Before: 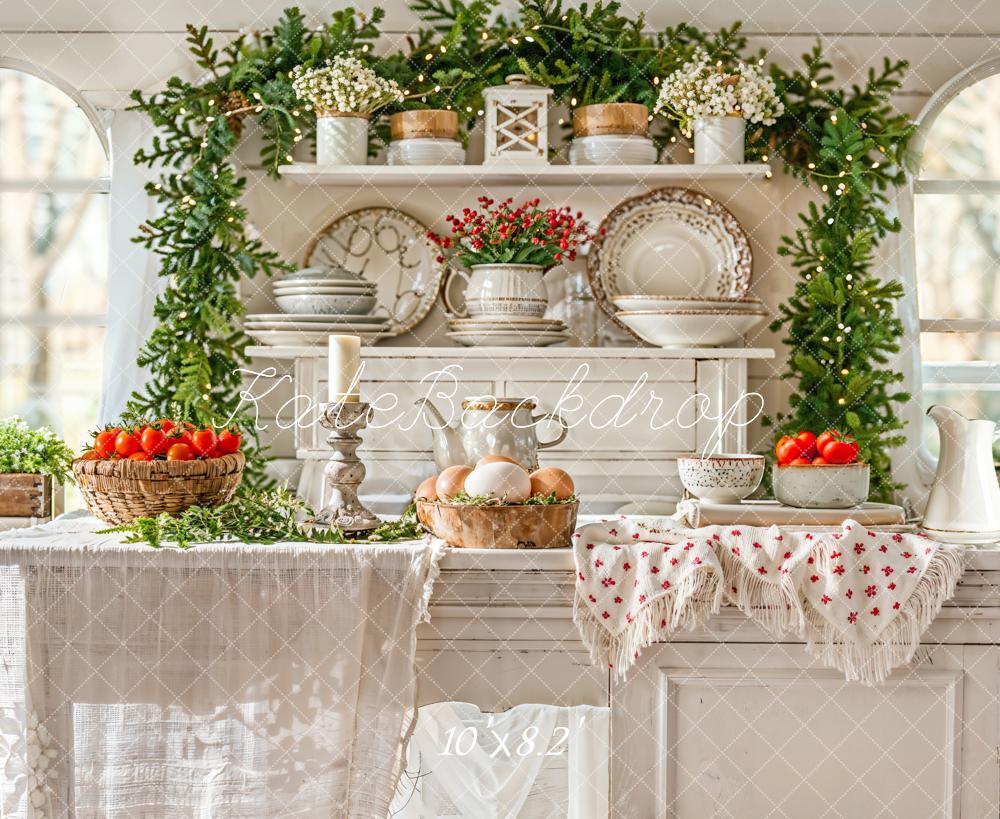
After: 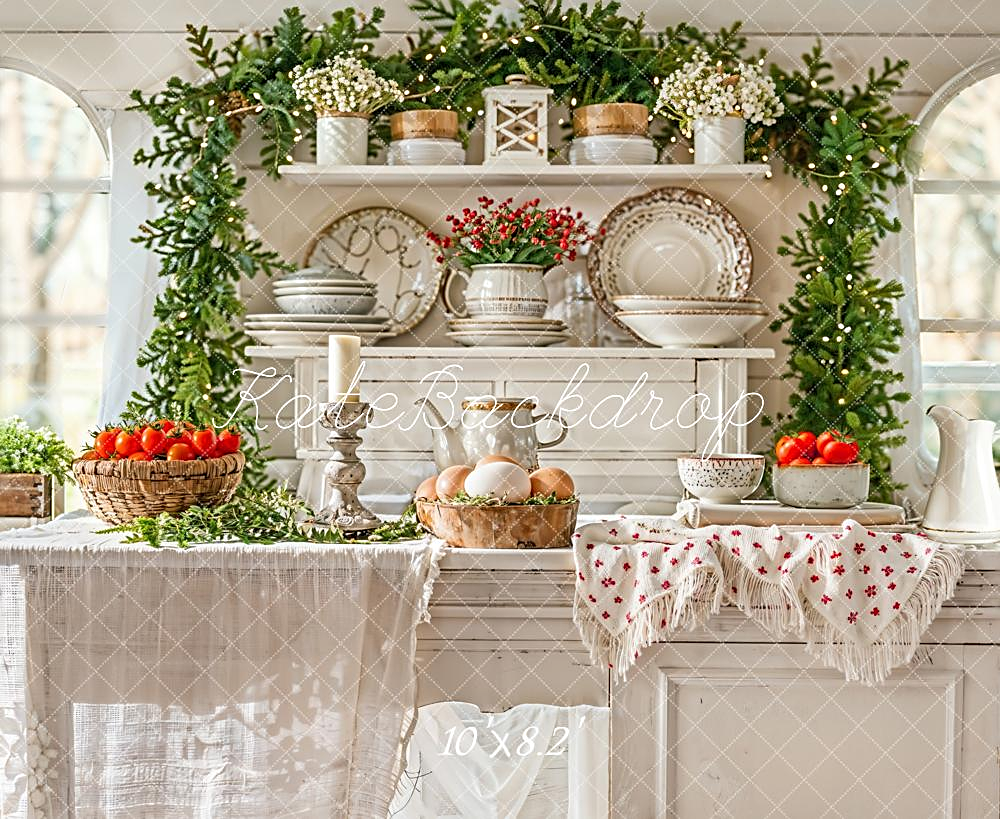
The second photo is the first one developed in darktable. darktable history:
tone equalizer: -8 EV -0.584 EV
sharpen: on, module defaults
